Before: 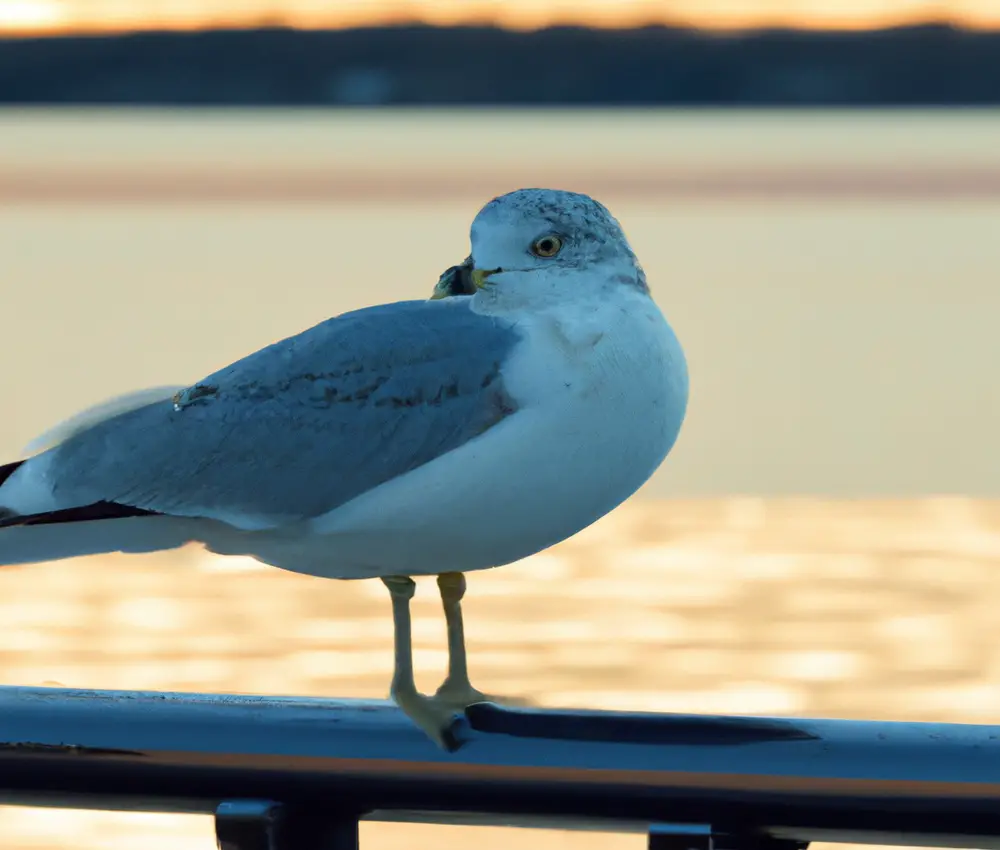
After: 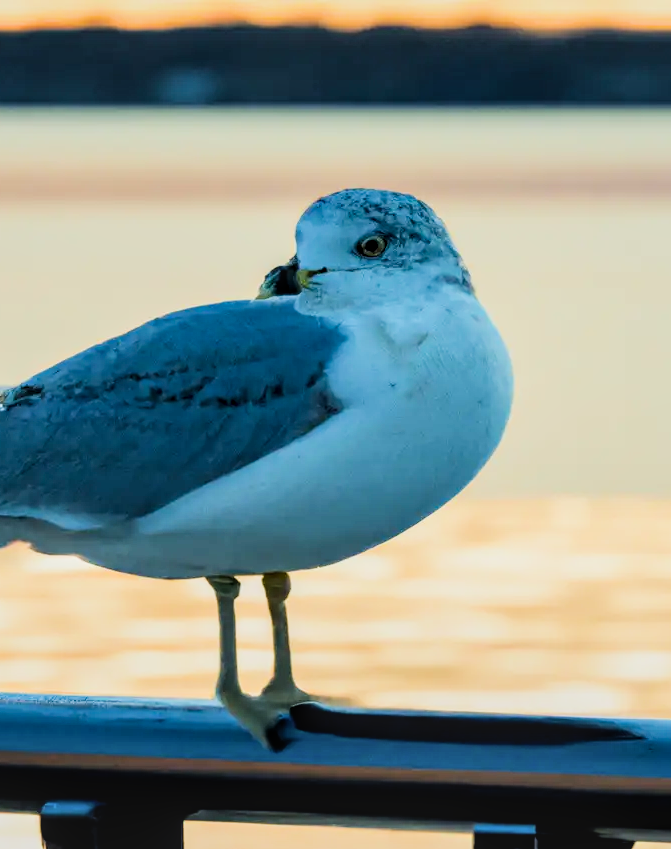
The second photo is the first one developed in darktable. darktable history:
crop and rotate: left 17.535%, right 15.29%
color balance rgb: shadows lift › chroma 2.009%, shadows lift › hue 214.71°, perceptual saturation grading › global saturation 10.042%, global vibrance 20%
local contrast: on, module defaults
filmic rgb: black relative exposure -5.15 EV, white relative exposure 3.95 EV, threshold 2.95 EV, hardness 2.88, contrast 1.299, highlights saturation mix -30.38%, enable highlight reconstruction true
exposure: exposure 0.407 EV, compensate highlight preservation false
contrast brightness saturation: contrast 0.08, saturation 0.021
shadows and highlights: shadows 31.2, highlights 0.955, soften with gaussian
